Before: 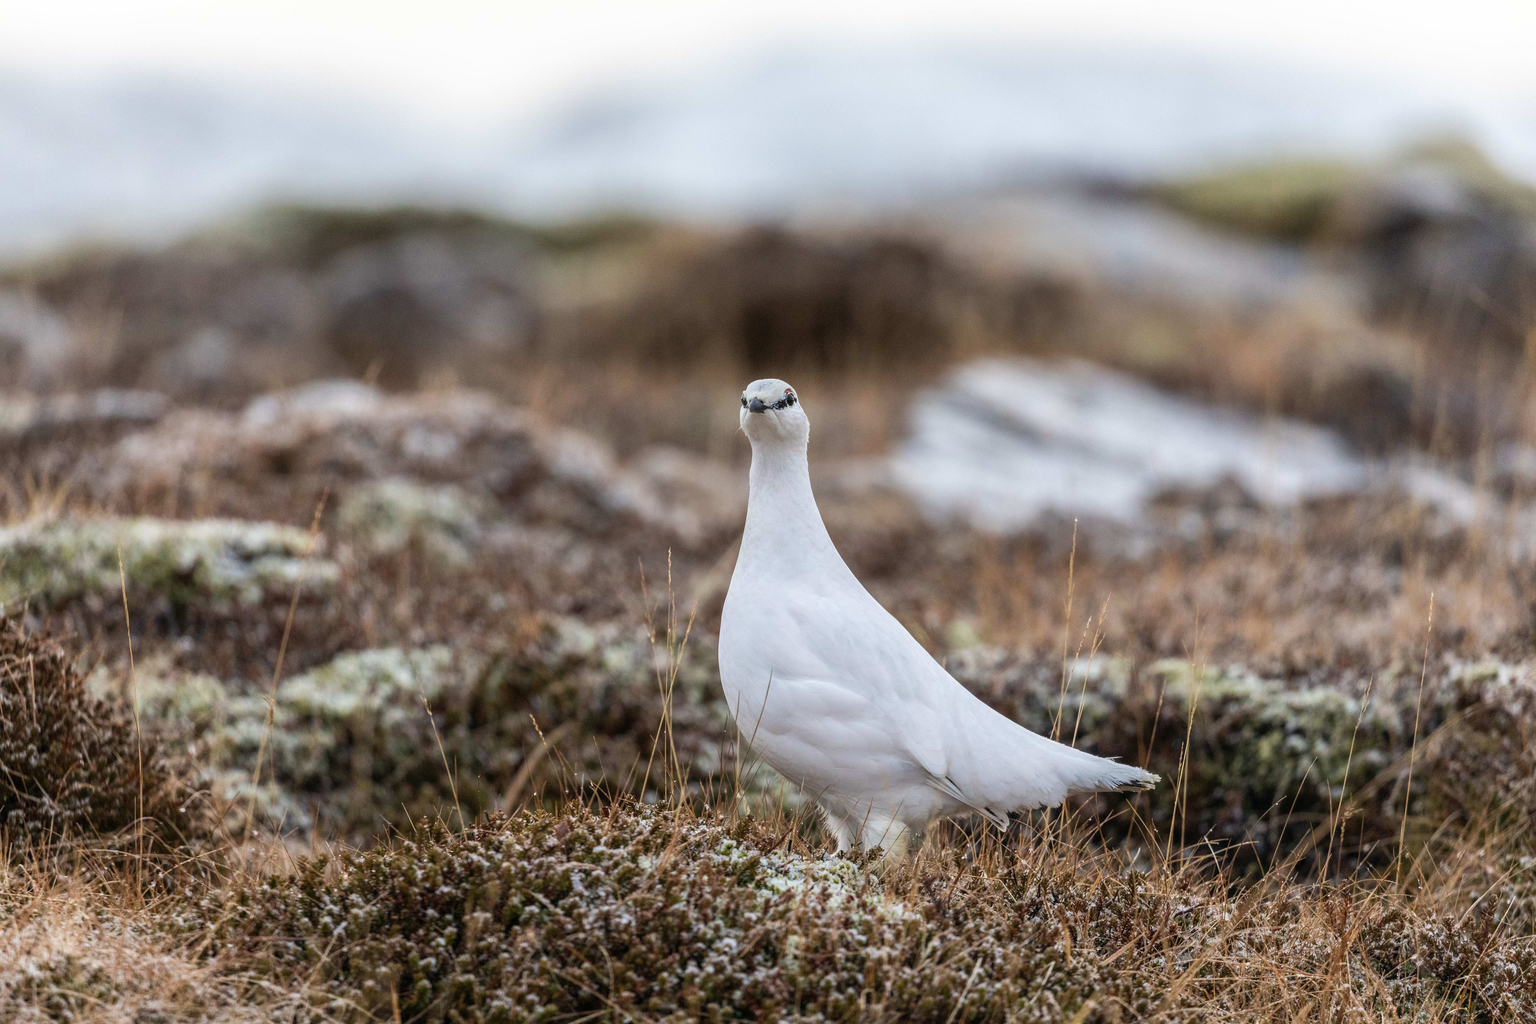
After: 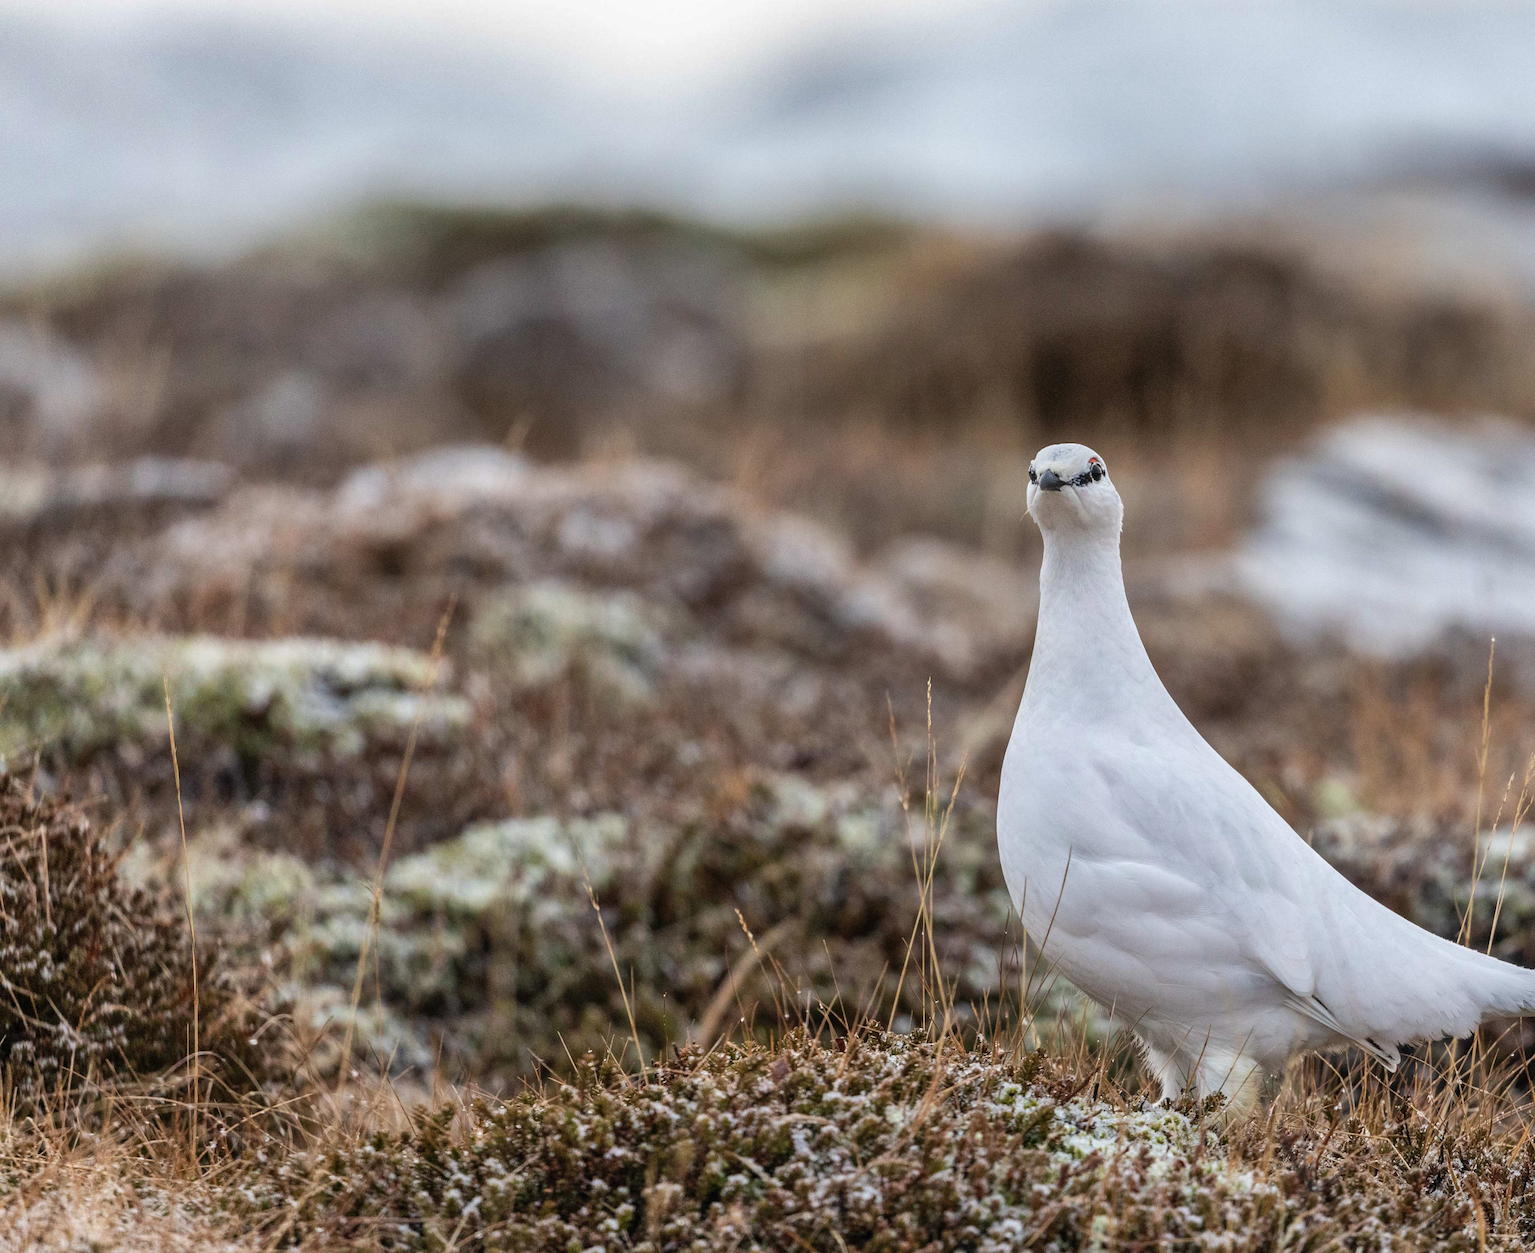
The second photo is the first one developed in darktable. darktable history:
shadows and highlights: soften with gaussian
crop: top 5.803%, right 27.864%, bottom 5.804%
